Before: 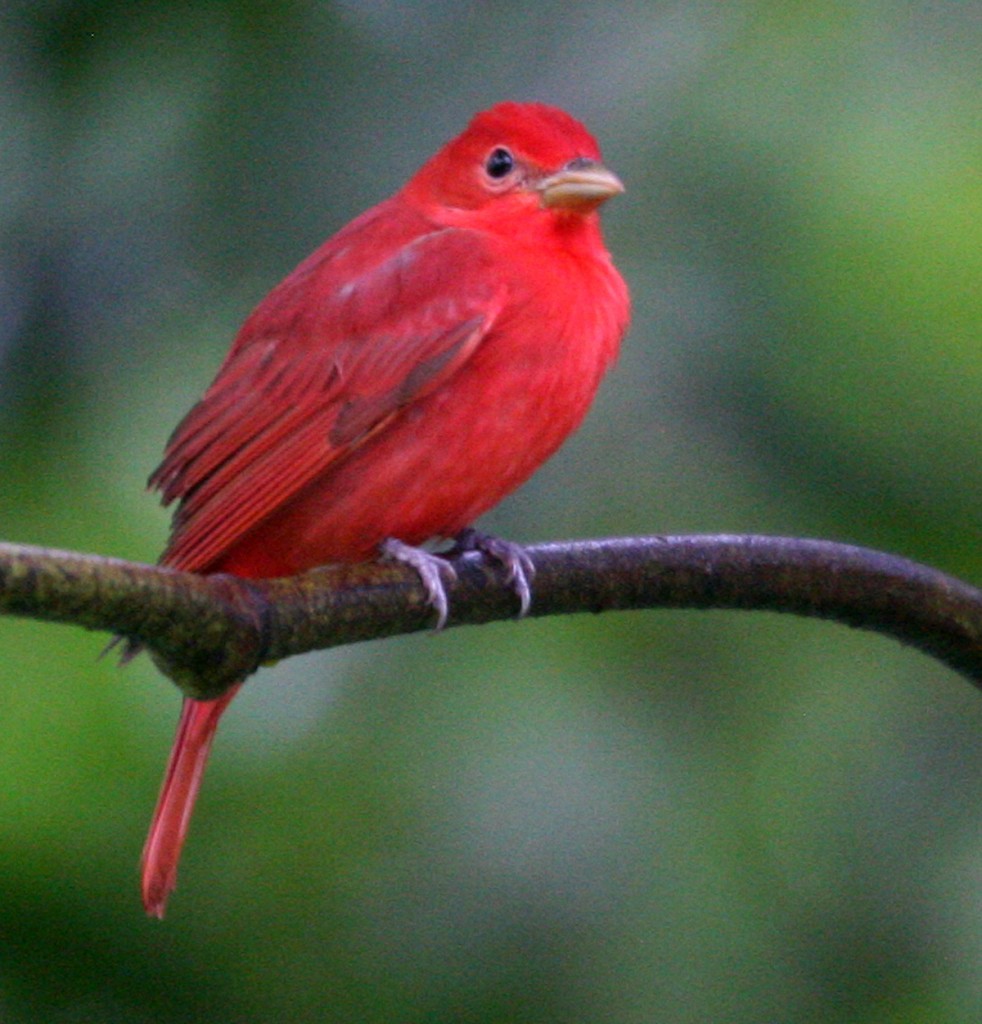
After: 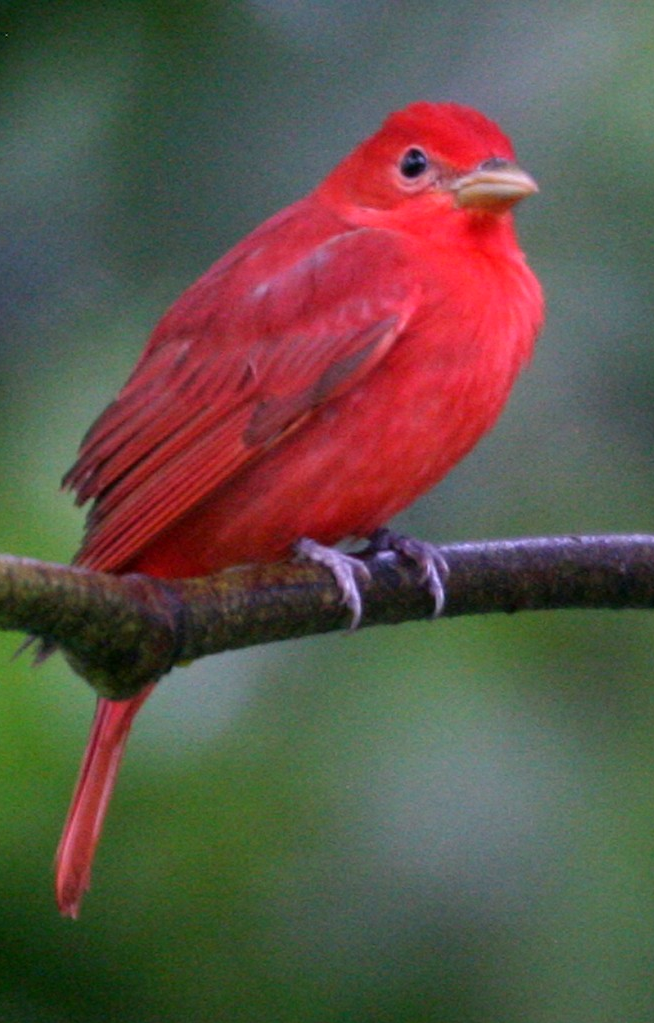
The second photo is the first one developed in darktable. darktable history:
white balance: red 1.009, blue 1.027
crop and rotate: left 8.786%, right 24.548%
